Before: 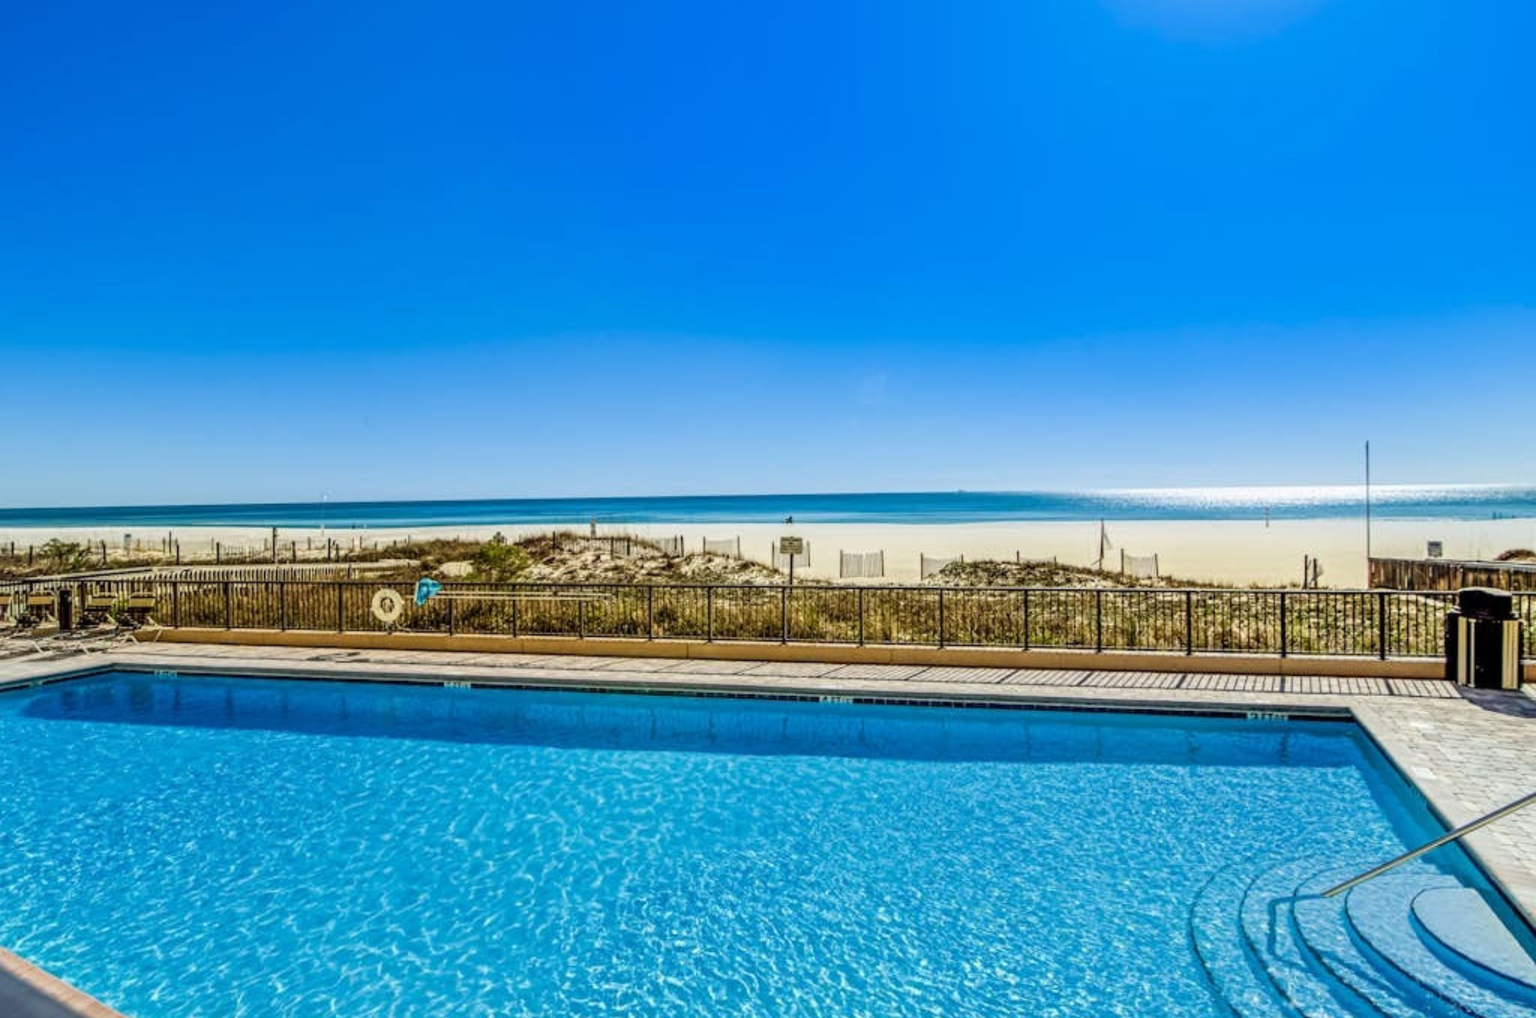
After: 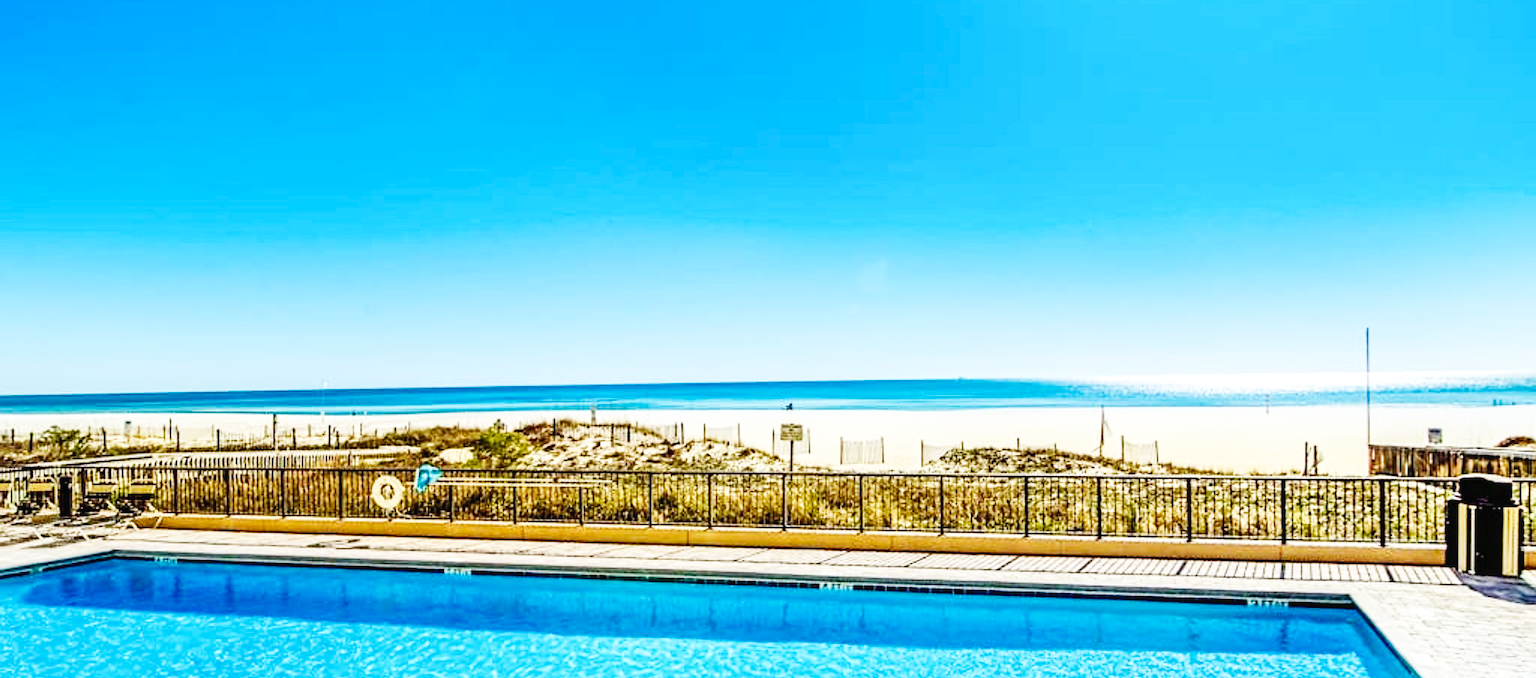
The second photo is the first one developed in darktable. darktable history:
haze removal: compatibility mode true, adaptive false
base curve: curves: ch0 [(0, 0.003) (0.001, 0.002) (0.006, 0.004) (0.02, 0.022) (0.048, 0.086) (0.094, 0.234) (0.162, 0.431) (0.258, 0.629) (0.385, 0.8) (0.548, 0.918) (0.751, 0.988) (1, 1)], preserve colors none
crop: top 11.166%, bottom 22.168%
sharpen: on, module defaults
